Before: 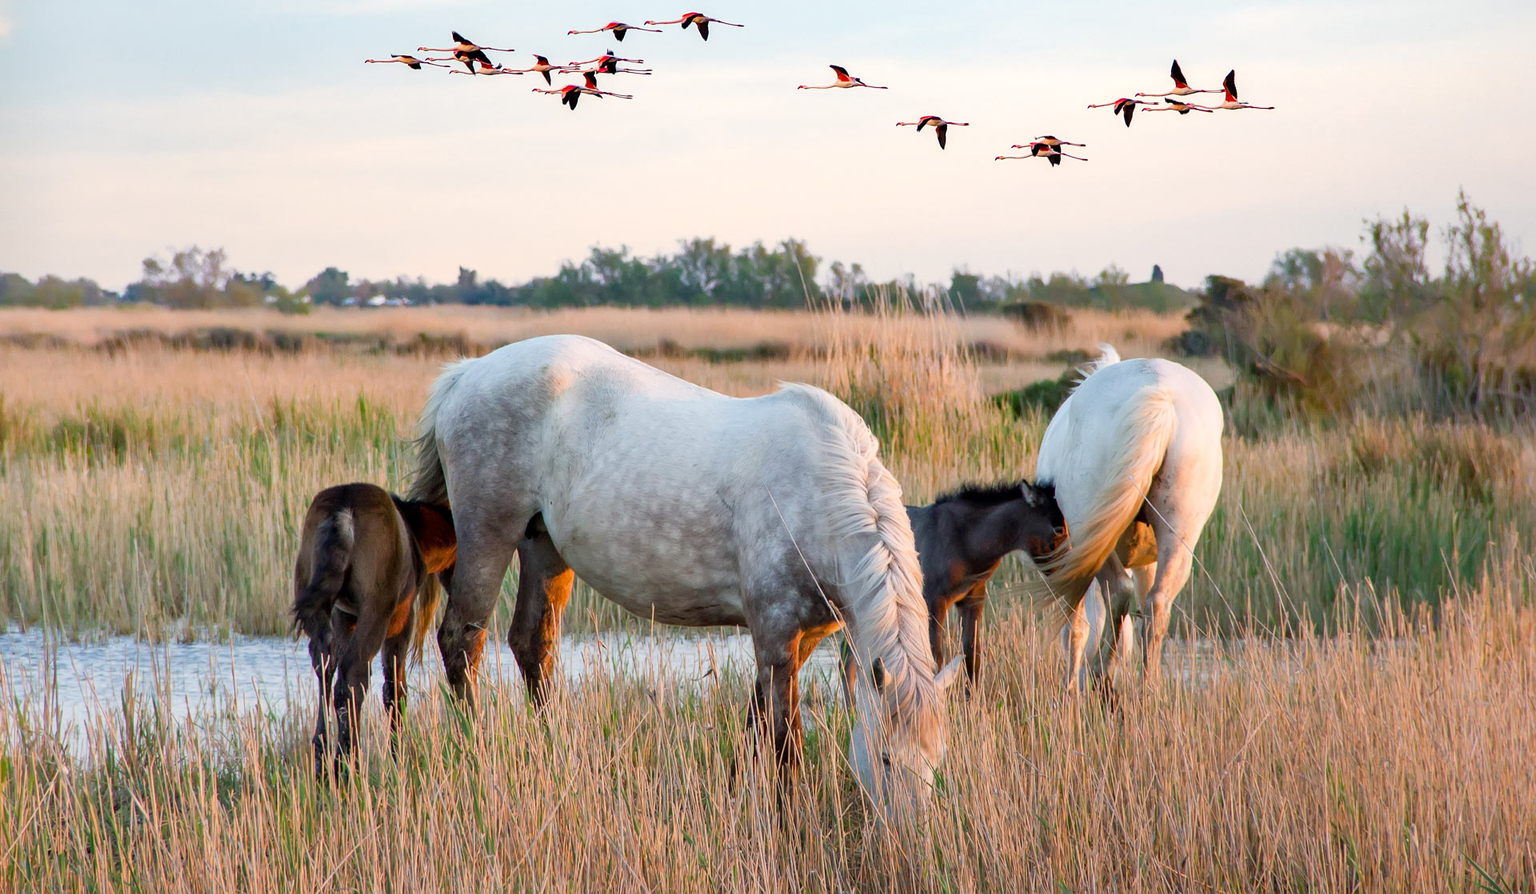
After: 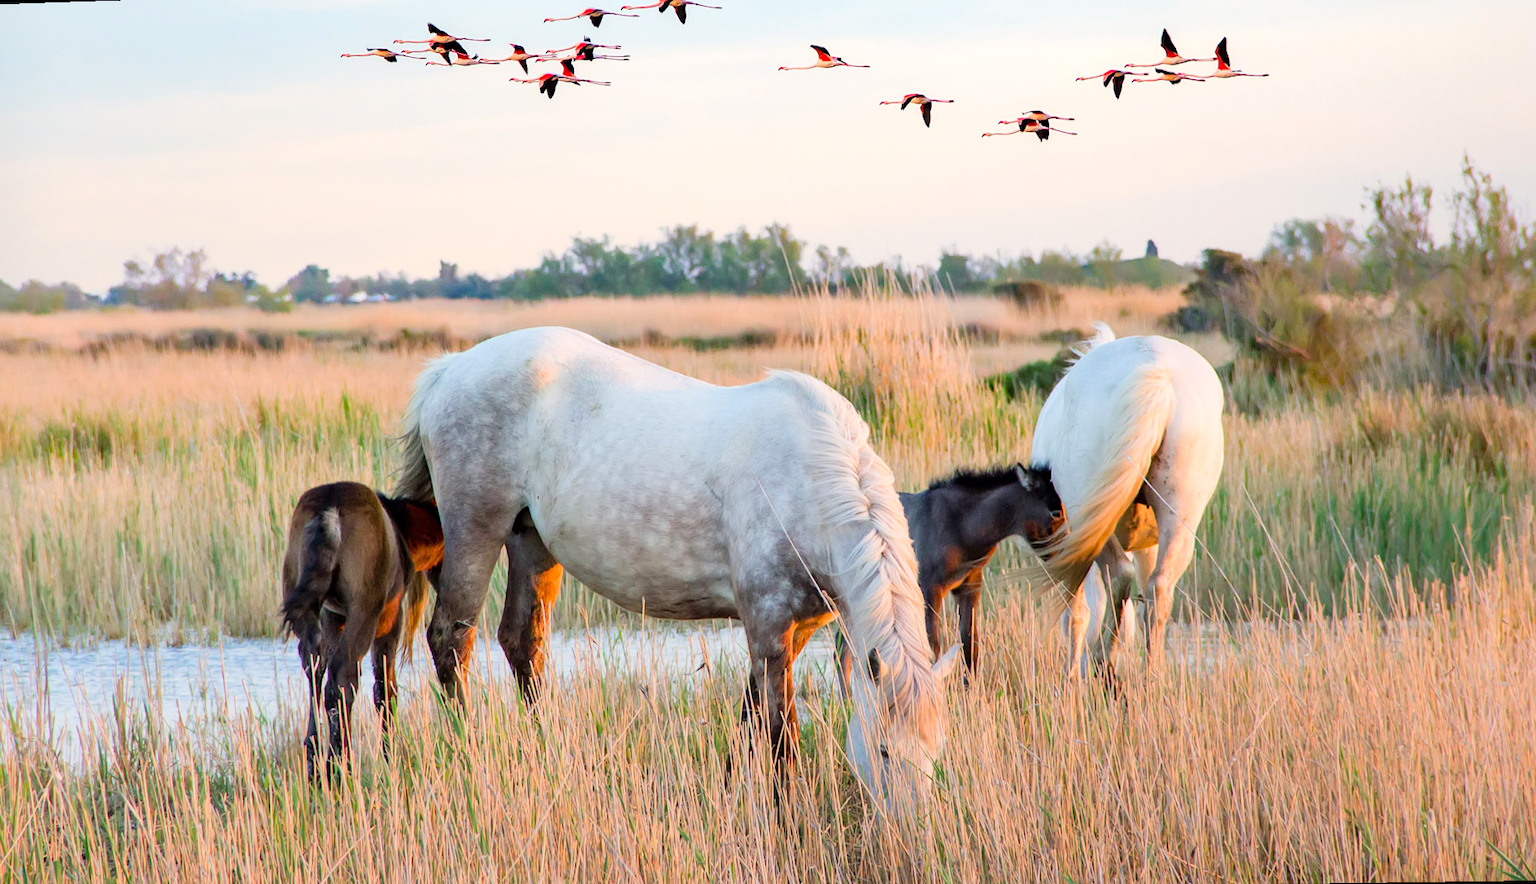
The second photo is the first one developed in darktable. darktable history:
tone curve: curves: ch0 [(0, 0) (0.526, 0.642) (1, 1)], color space Lab, linked channels, preserve colors none
rotate and perspective: rotation -1.32°, lens shift (horizontal) -0.031, crop left 0.015, crop right 0.985, crop top 0.047, crop bottom 0.982
